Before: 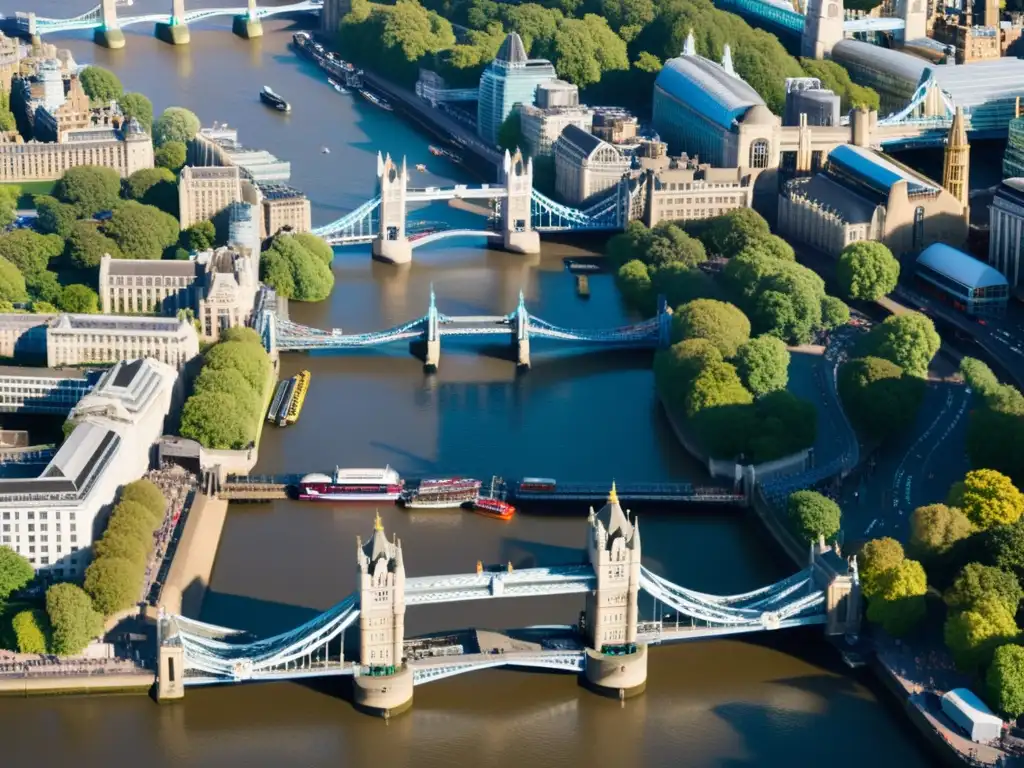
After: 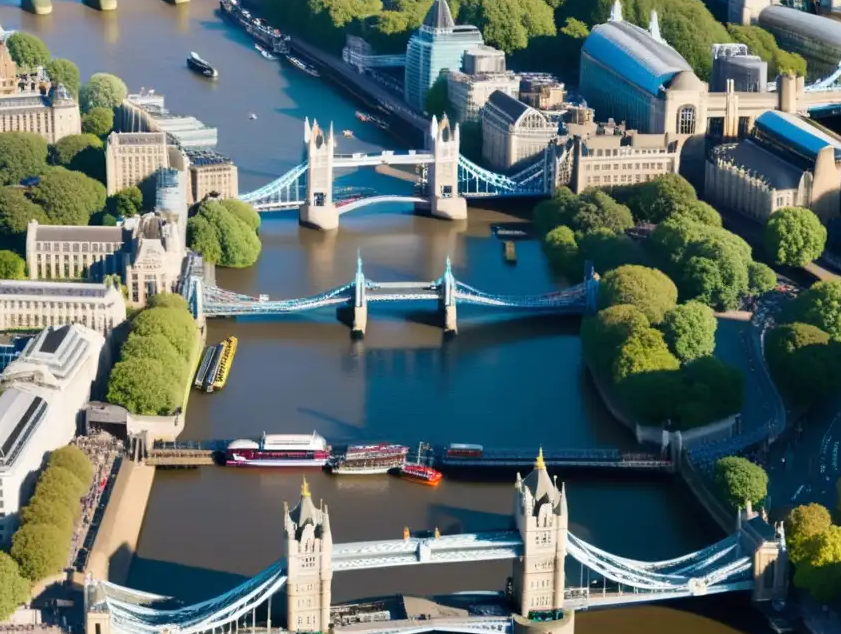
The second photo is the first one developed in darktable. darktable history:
crop and rotate: left 7.208%, top 4.432%, right 10.583%, bottom 13.006%
